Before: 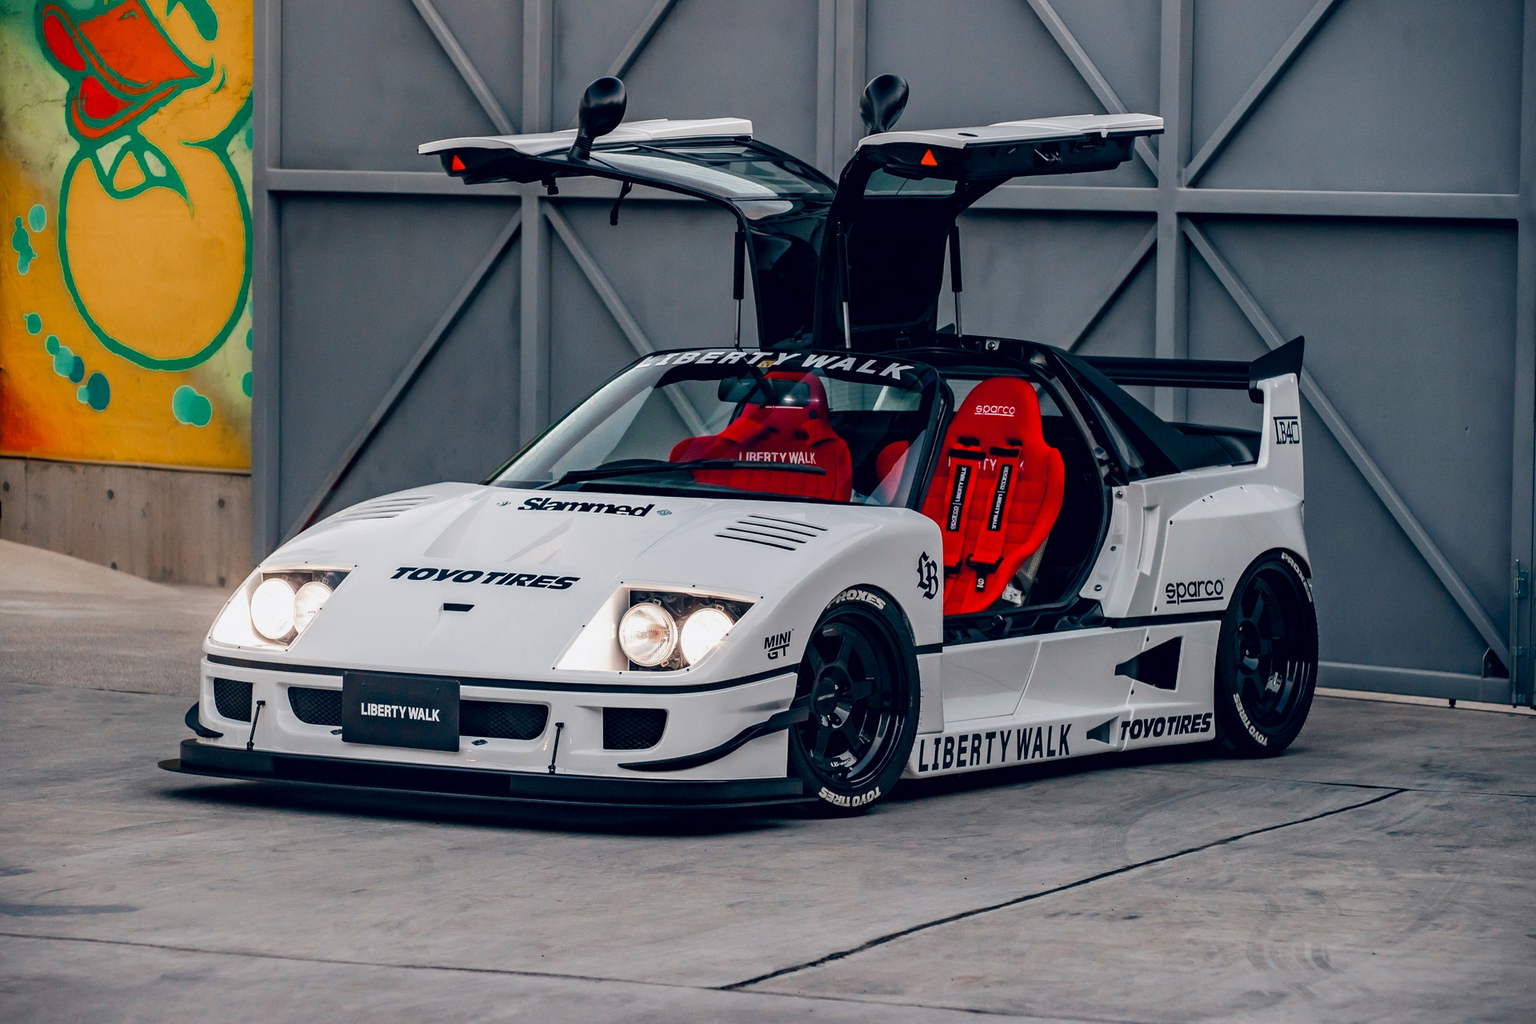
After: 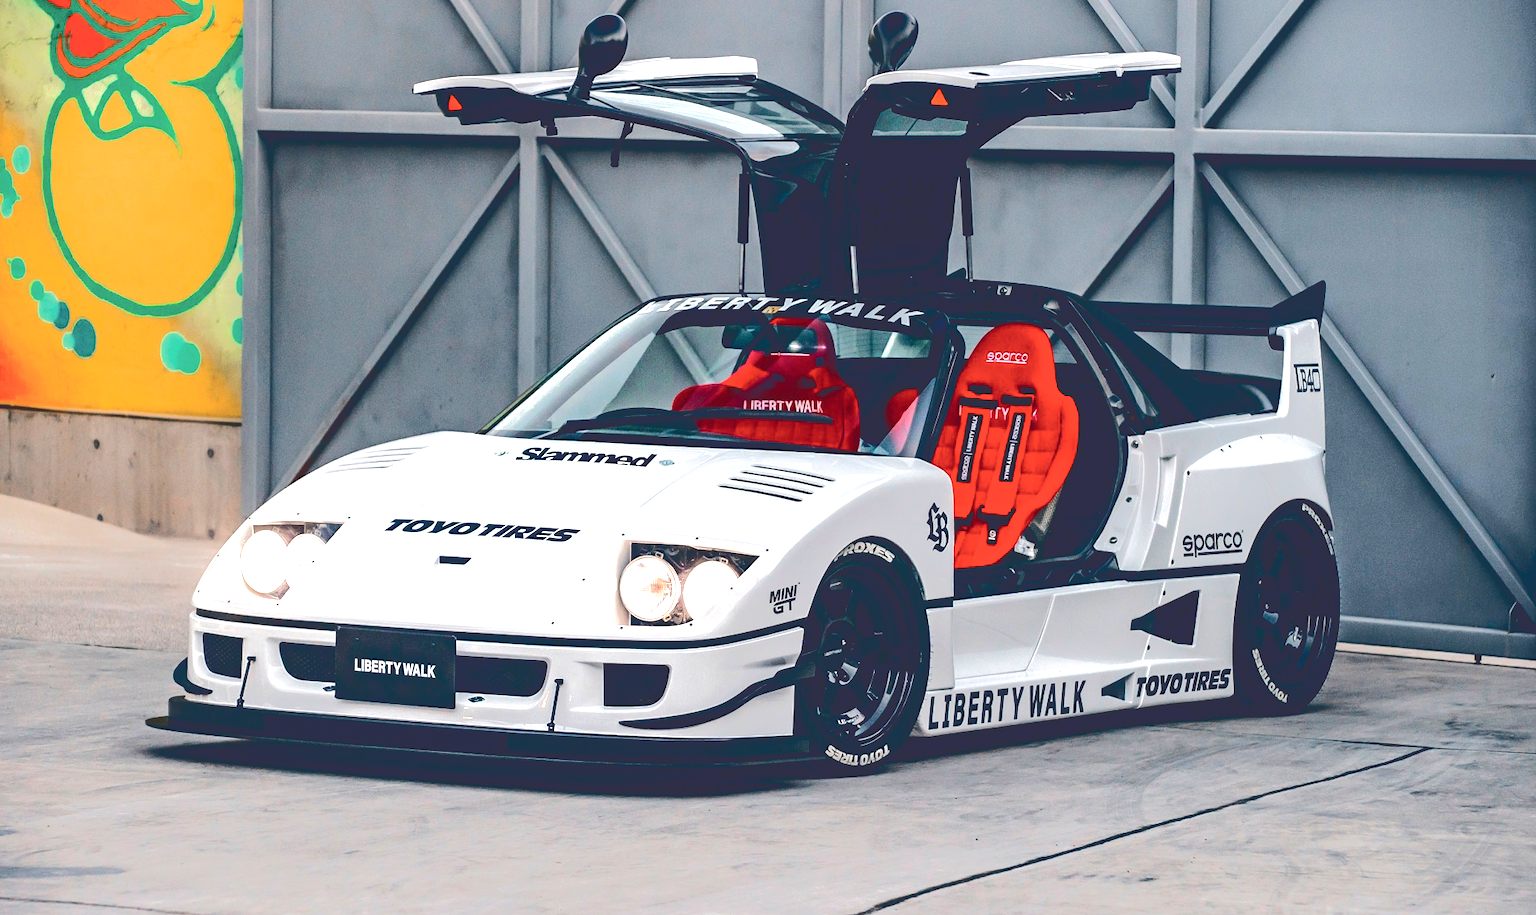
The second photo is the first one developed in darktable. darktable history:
color balance rgb: perceptual saturation grading › global saturation -2.517%
crop: left 1.115%, top 6.183%, right 1.699%, bottom 6.945%
exposure: black level correction 0, exposure 1 EV, compensate exposure bias true, compensate highlight preservation false
tone curve: curves: ch0 [(0, 0) (0.003, 0.198) (0.011, 0.198) (0.025, 0.198) (0.044, 0.198) (0.069, 0.201) (0.1, 0.202) (0.136, 0.207) (0.177, 0.212) (0.224, 0.222) (0.277, 0.27) (0.335, 0.332) (0.399, 0.422) (0.468, 0.542) (0.543, 0.626) (0.623, 0.698) (0.709, 0.764) (0.801, 0.82) (0.898, 0.863) (1, 1)], color space Lab, independent channels, preserve colors none
